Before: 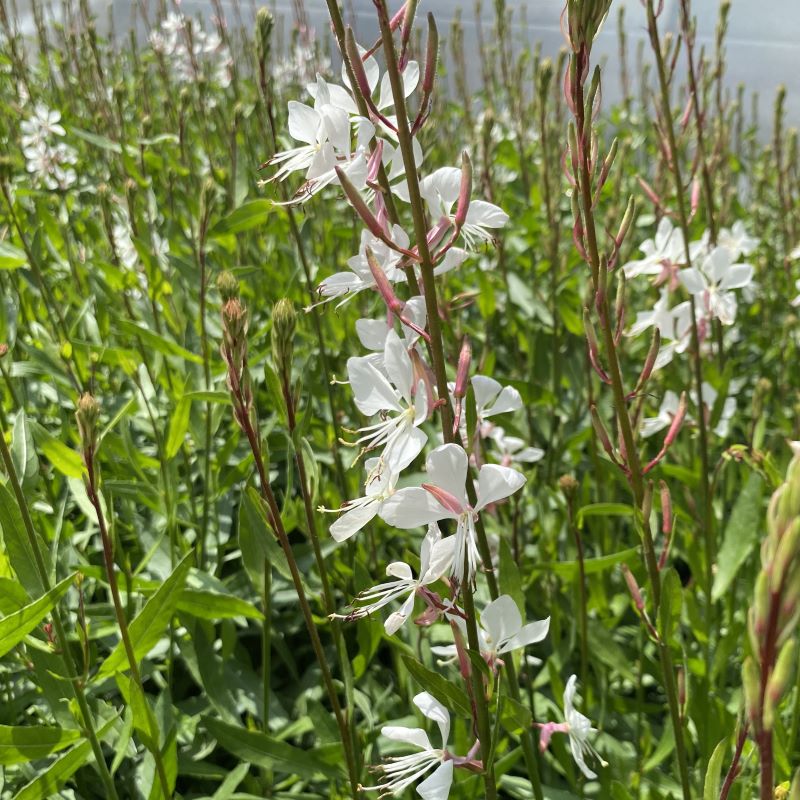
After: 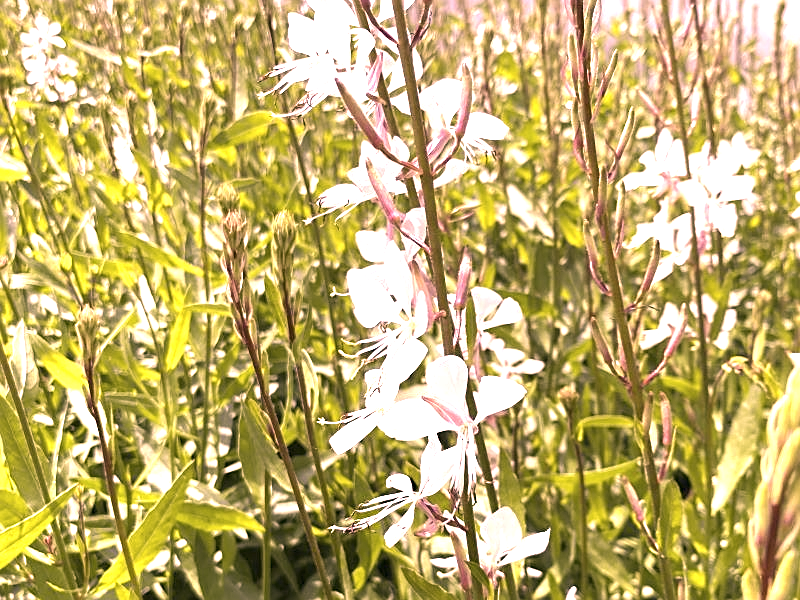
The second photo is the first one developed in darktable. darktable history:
crop: top 11.038%, bottom 13.962%
color correction: highlights a* 40, highlights b* 40, saturation 0.69
white balance: red 0.871, blue 1.249
exposure: black level correction 0, exposure 1.45 EV, compensate exposure bias true, compensate highlight preservation false
sharpen: on, module defaults
velvia: strength 9.25%
